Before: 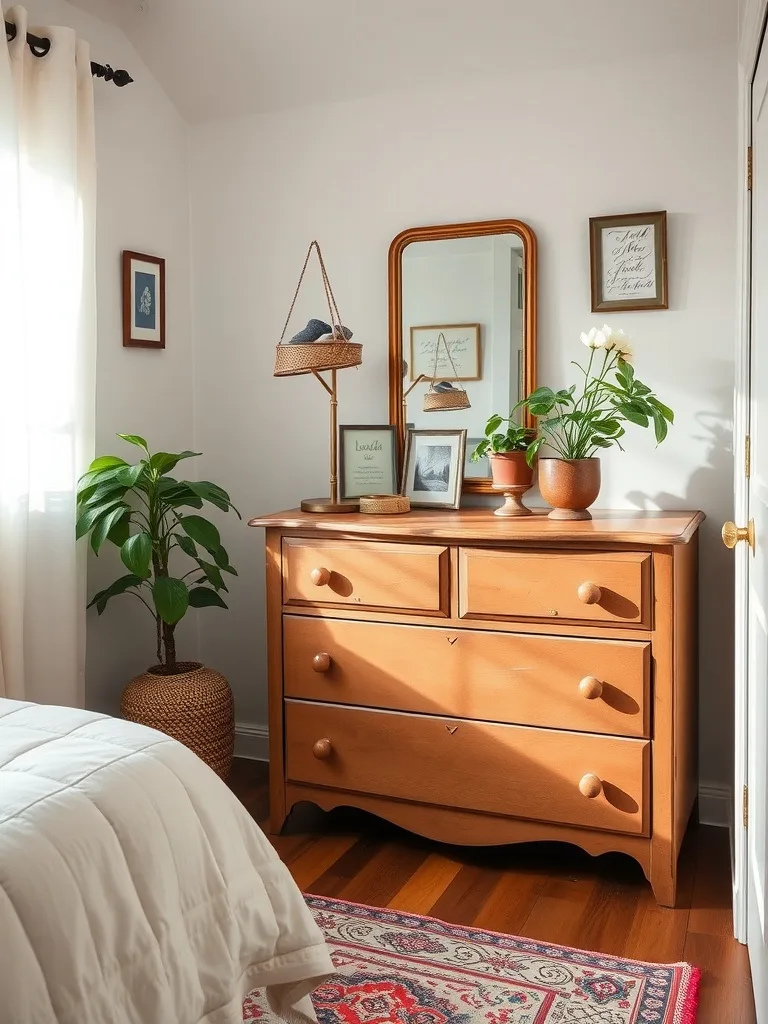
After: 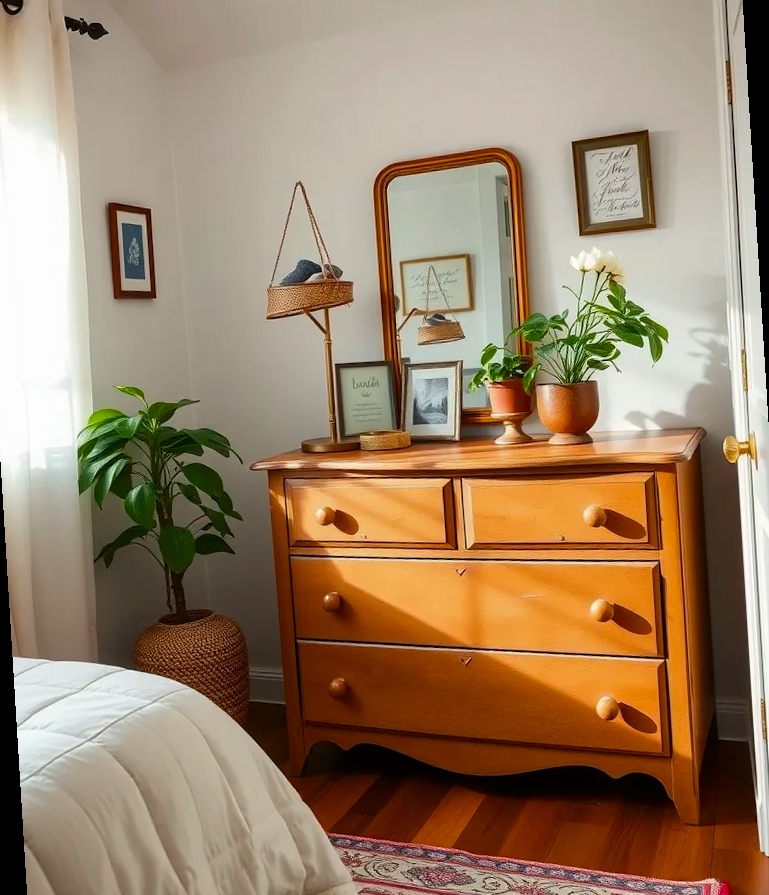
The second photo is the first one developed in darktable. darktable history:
contrast brightness saturation: brightness -0.09
rotate and perspective: rotation -3.52°, crop left 0.036, crop right 0.964, crop top 0.081, crop bottom 0.919
color balance rgb: perceptual saturation grading › global saturation 20%, global vibrance 20%
exposure: exposure -0.021 EV, compensate highlight preservation false
